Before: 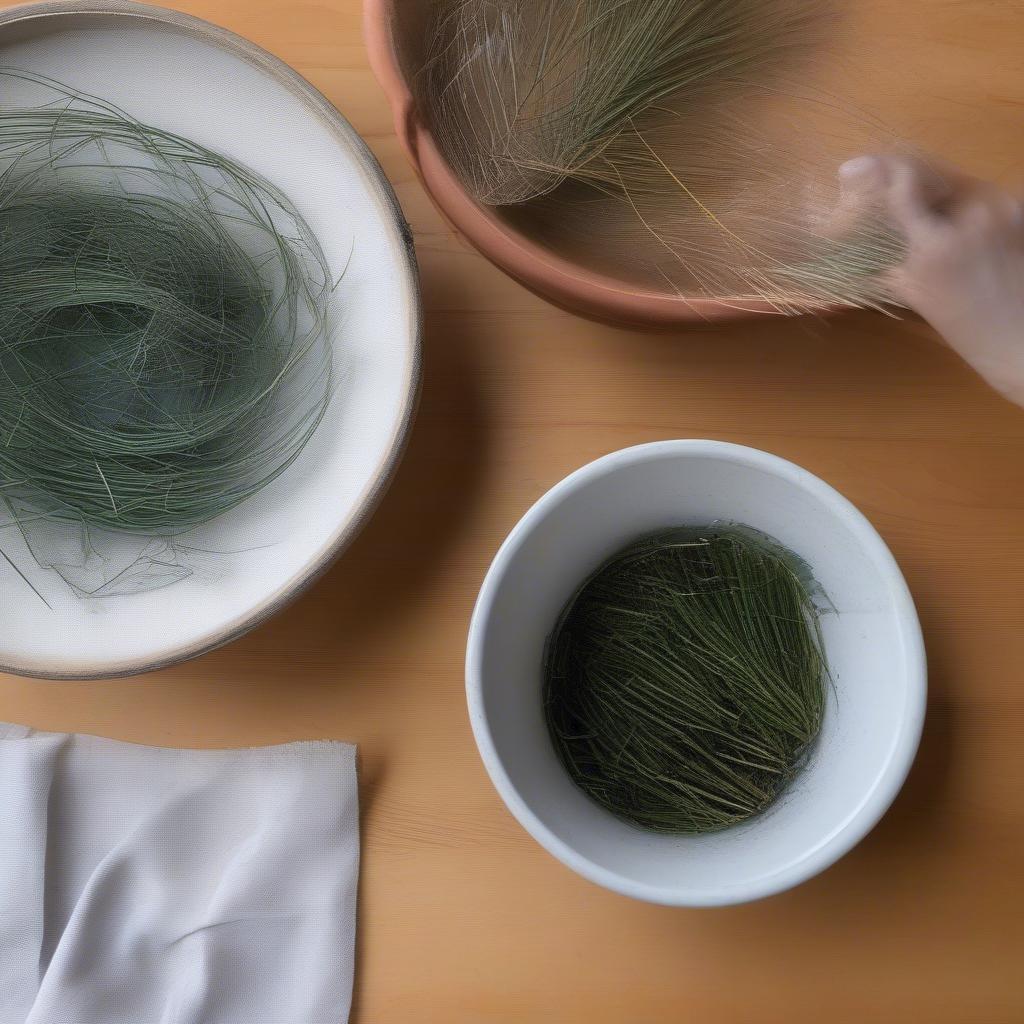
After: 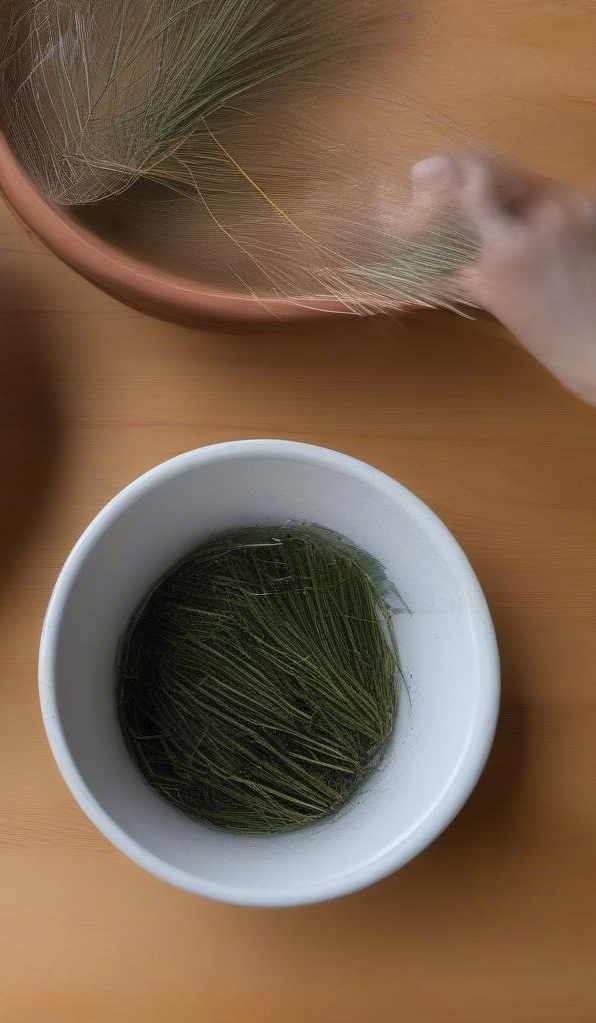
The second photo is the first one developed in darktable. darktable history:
crop: left 41.714%
